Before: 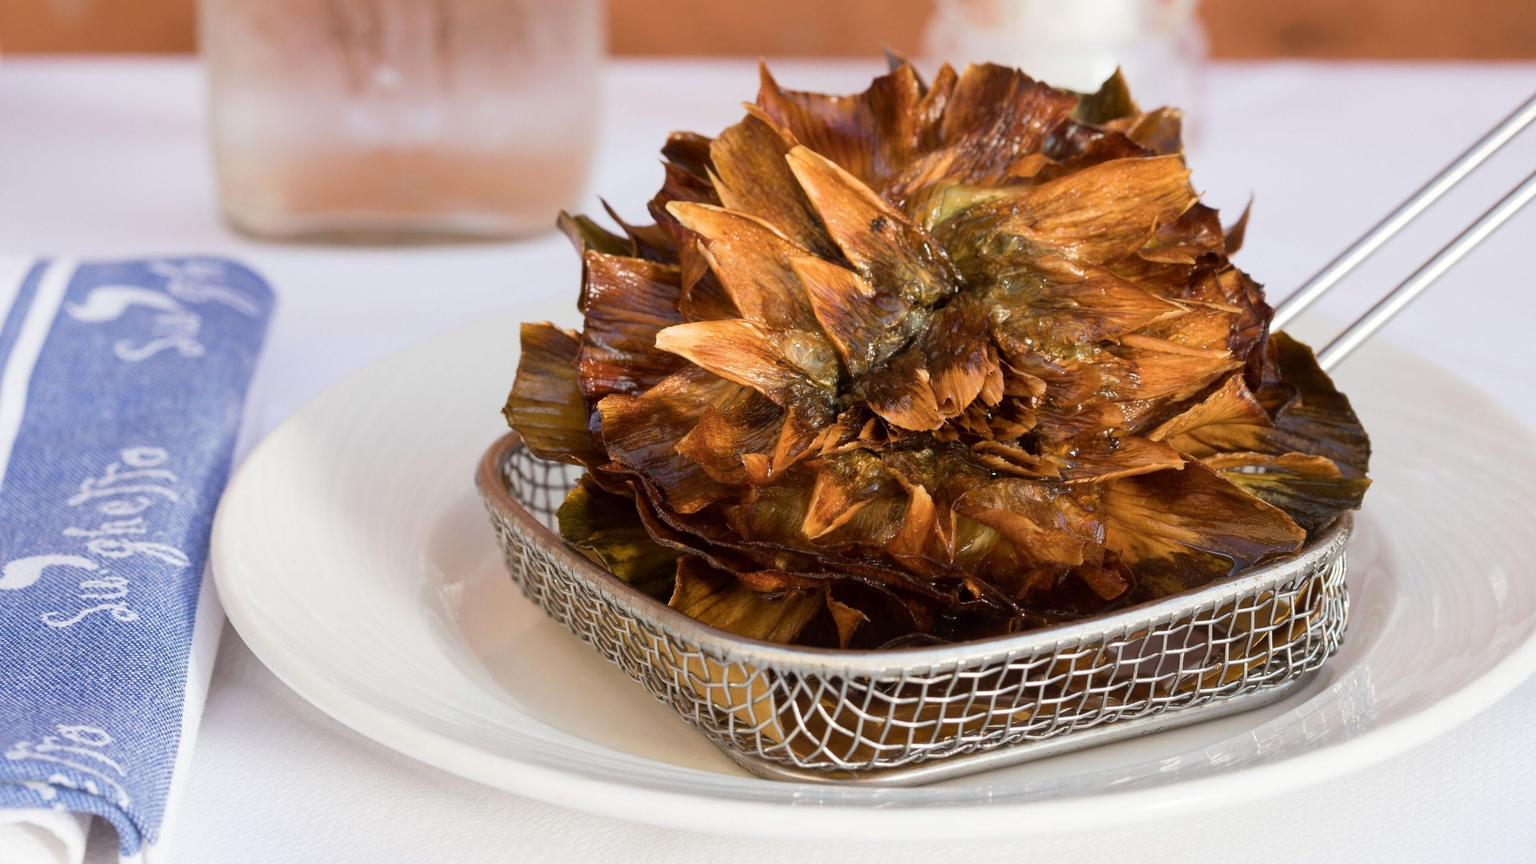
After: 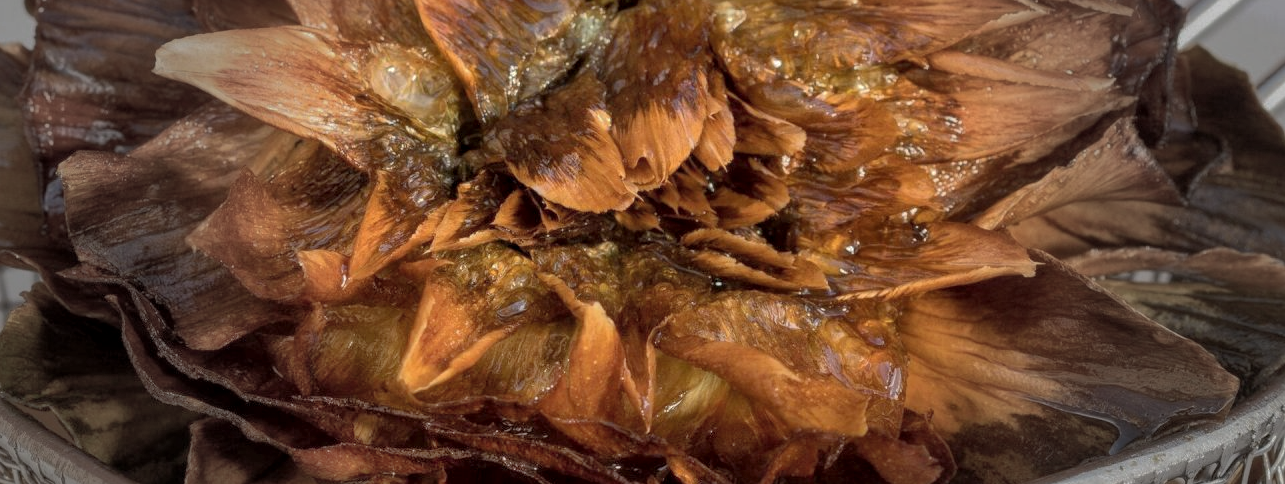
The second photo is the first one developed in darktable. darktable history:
shadows and highlights: shadows 59.21, highlights -60, highlights color adjustment 55.94%
crop: left 36.648%, top 35.166%, right 13.124%, bottom 31.171%
color zones: curves: ch1 [(0.077, 0.436) (0.25, 0.5) (0.75, 0.5)]
local contrast: on, module defaults
vignetting: fall-off start 40.05%, fall-off radius 40.69%, dithering 16-bit output
